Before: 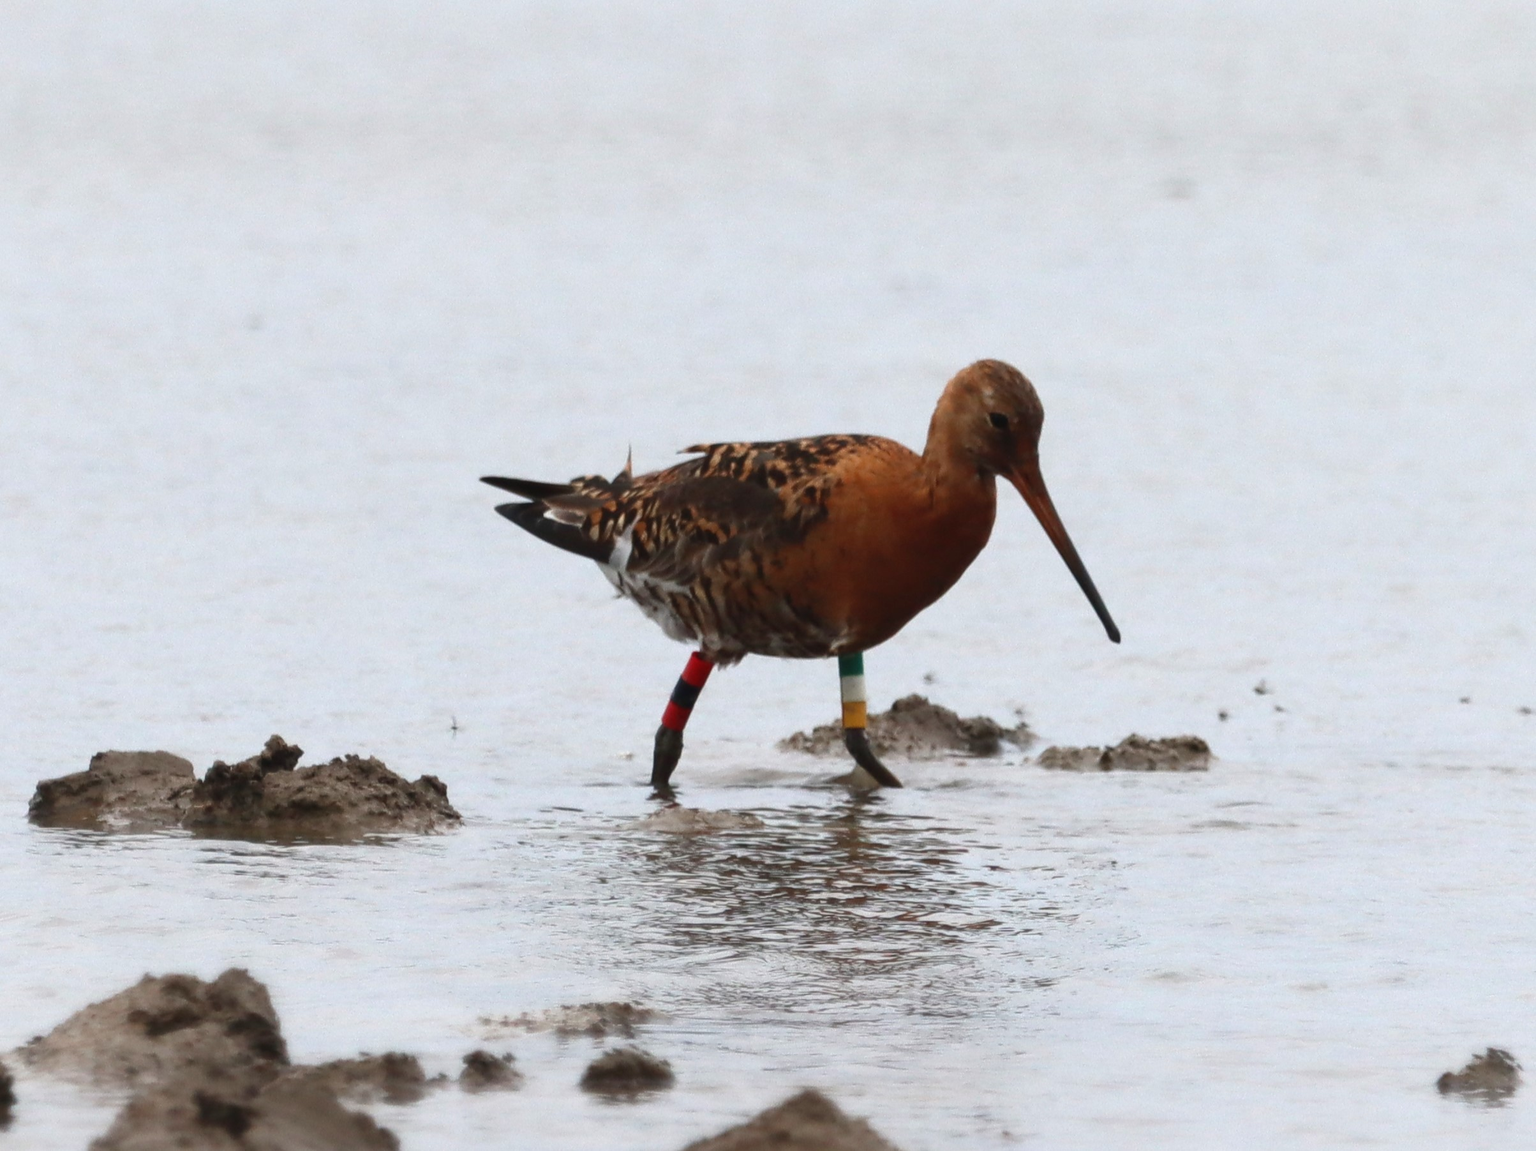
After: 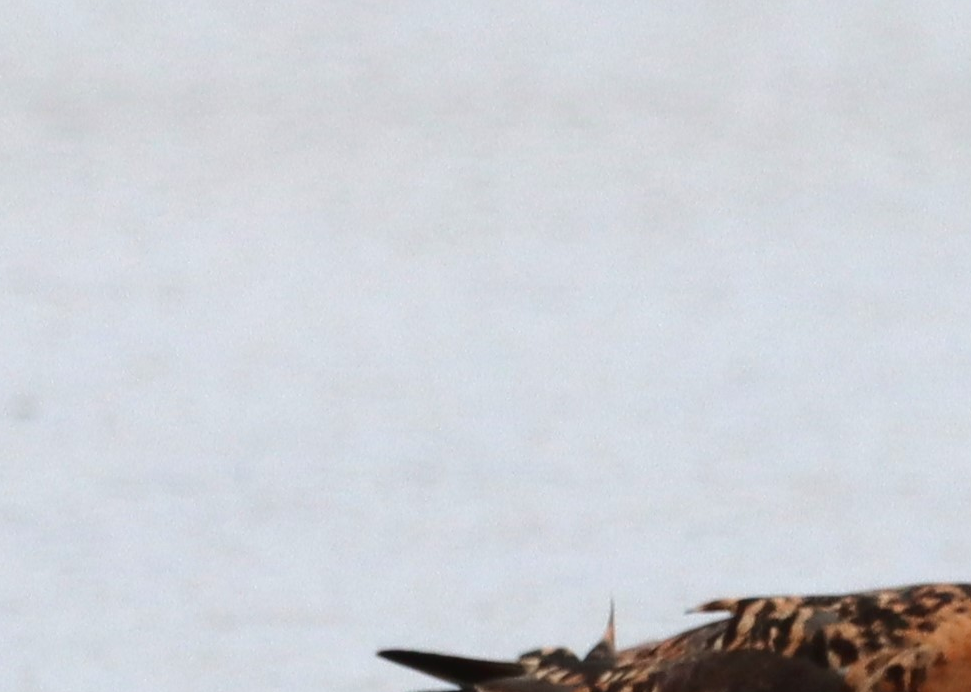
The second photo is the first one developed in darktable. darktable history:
crop: left 15.592%, top 5.433%, right 44.034%, bottom 56.184%
tone curve: curves: ch0 [(0, 0) (0.003, 0.006) (0.011, 0.014) (0.025, 0.024) (0.044, 0.035) (0.069, 0.046) (0.1, 0.074) (0.136, 0.115) (0.177, 0.161) (0.224, 0.226) (0.277, 0.293) (0.335, 0.364) (0.399, 0.441) (0.468, 0.52) (0.543, 0.58) (0.623, 0.657) (0.709, 0.72) (0.801, 0.794) (0.898, 0.883) (1, 1)], color space Lab, independent channels, preserve colors none
